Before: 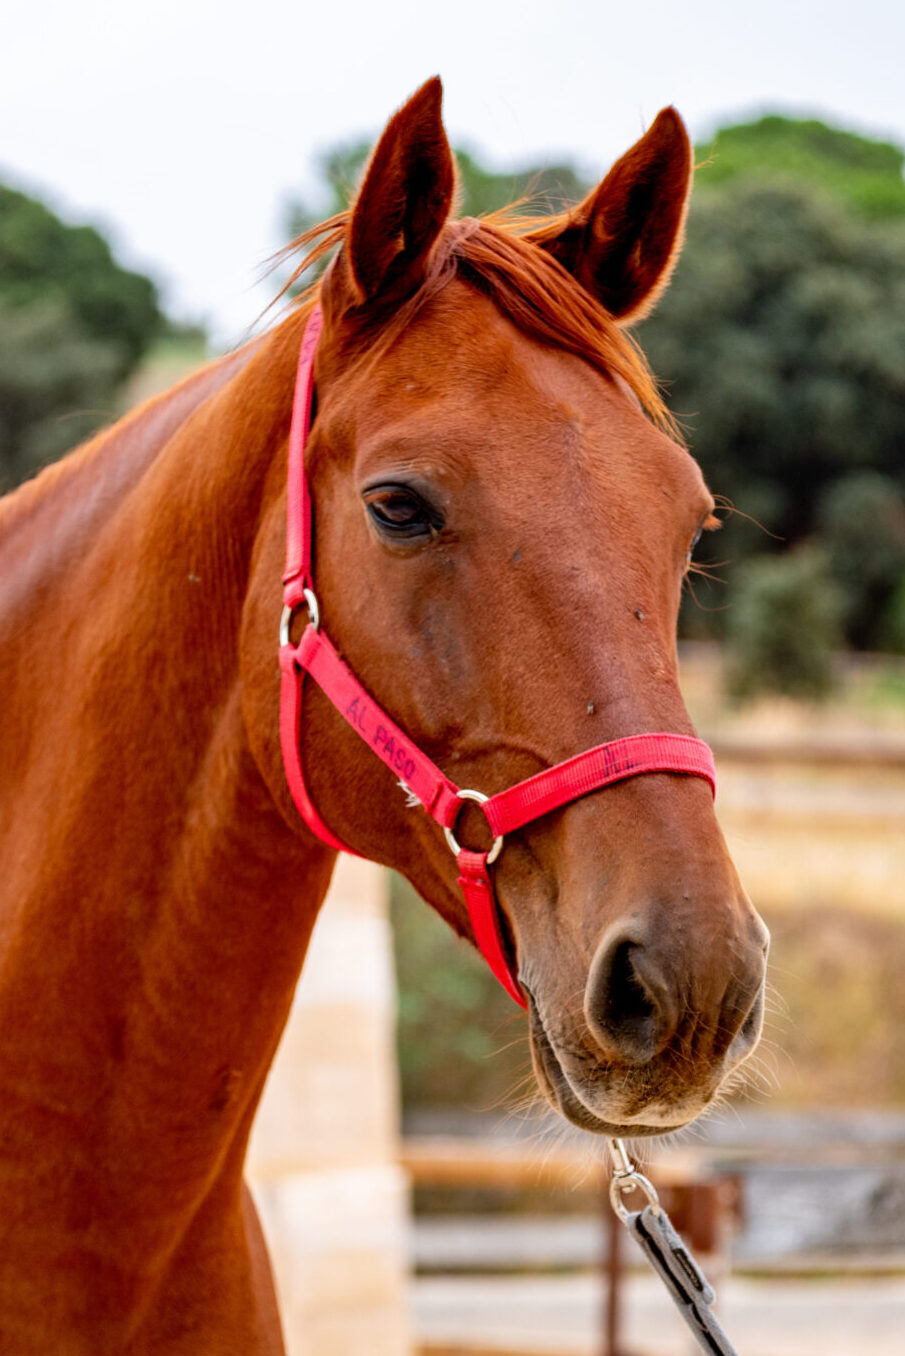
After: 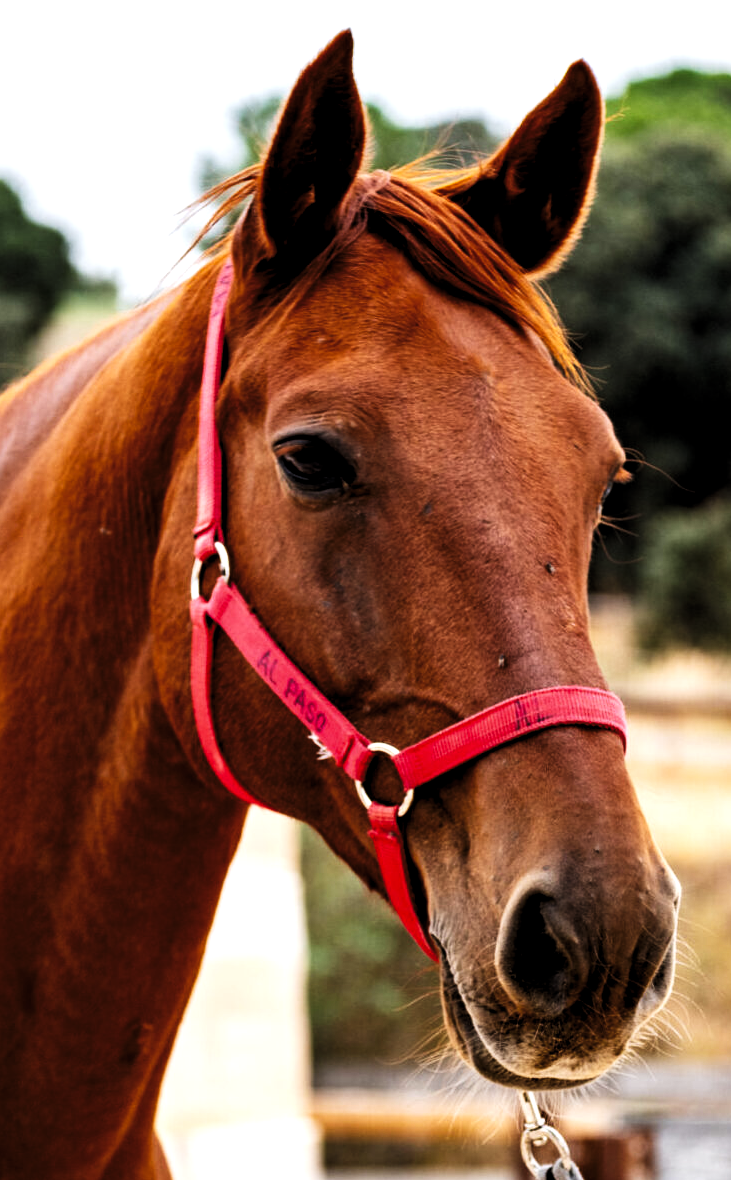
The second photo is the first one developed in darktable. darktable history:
crop: left 9.929%, top 3.472%, right 9.234%, bottom 9.478%
exposure: exposure 0.172 EV, compensate exposure bias true, compensate highlight preservation false
tone curve: curves: ch0 [(0, 0.032) (0.181, 0.156) (0.751, 0.829) (1, 1)], preserve colors none
levels: levels [0.101, 0.578, 0.953]
